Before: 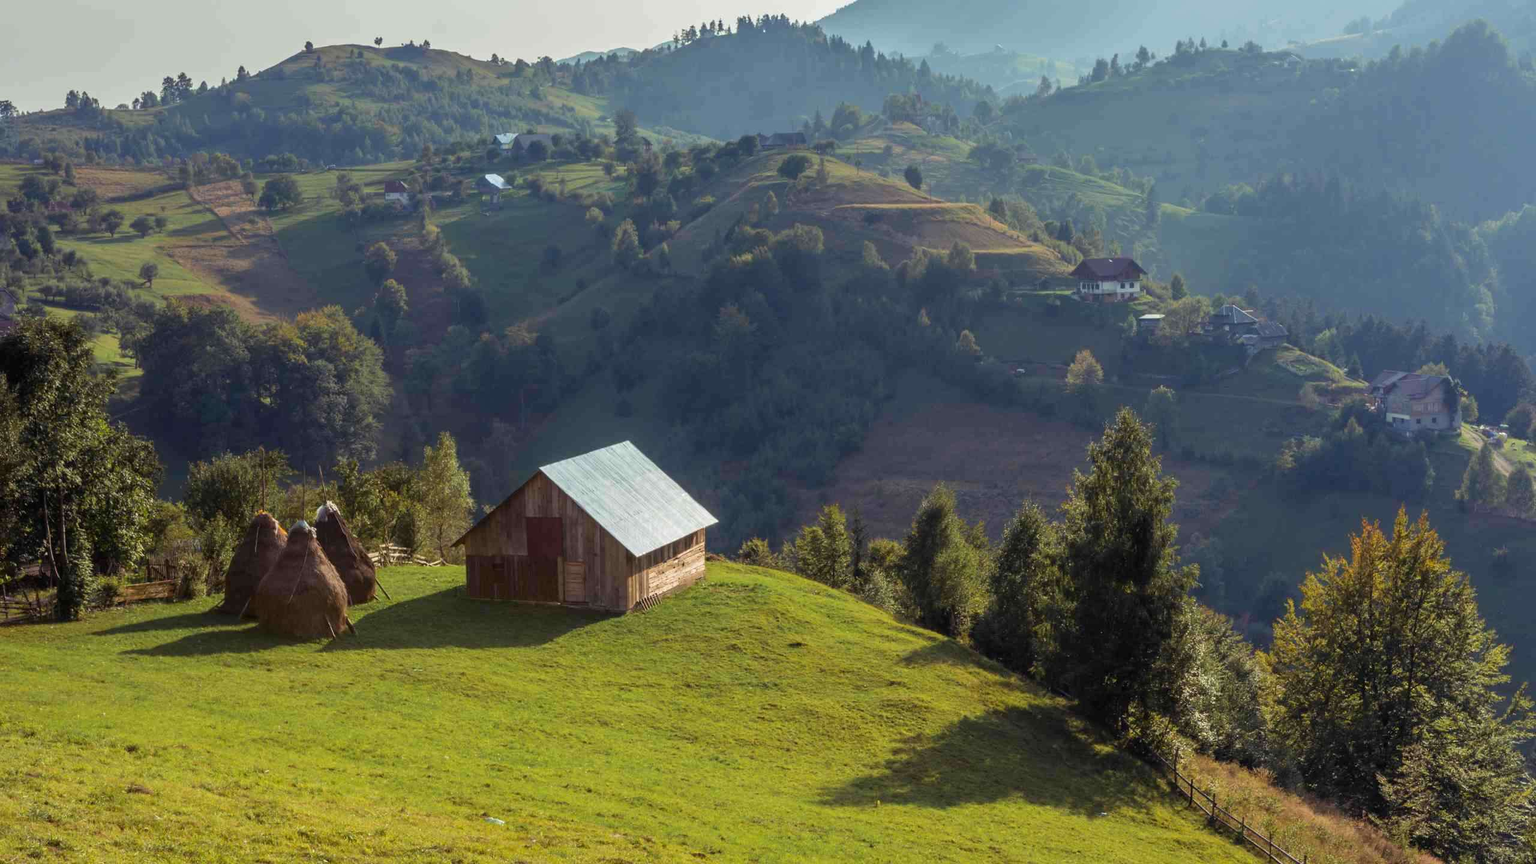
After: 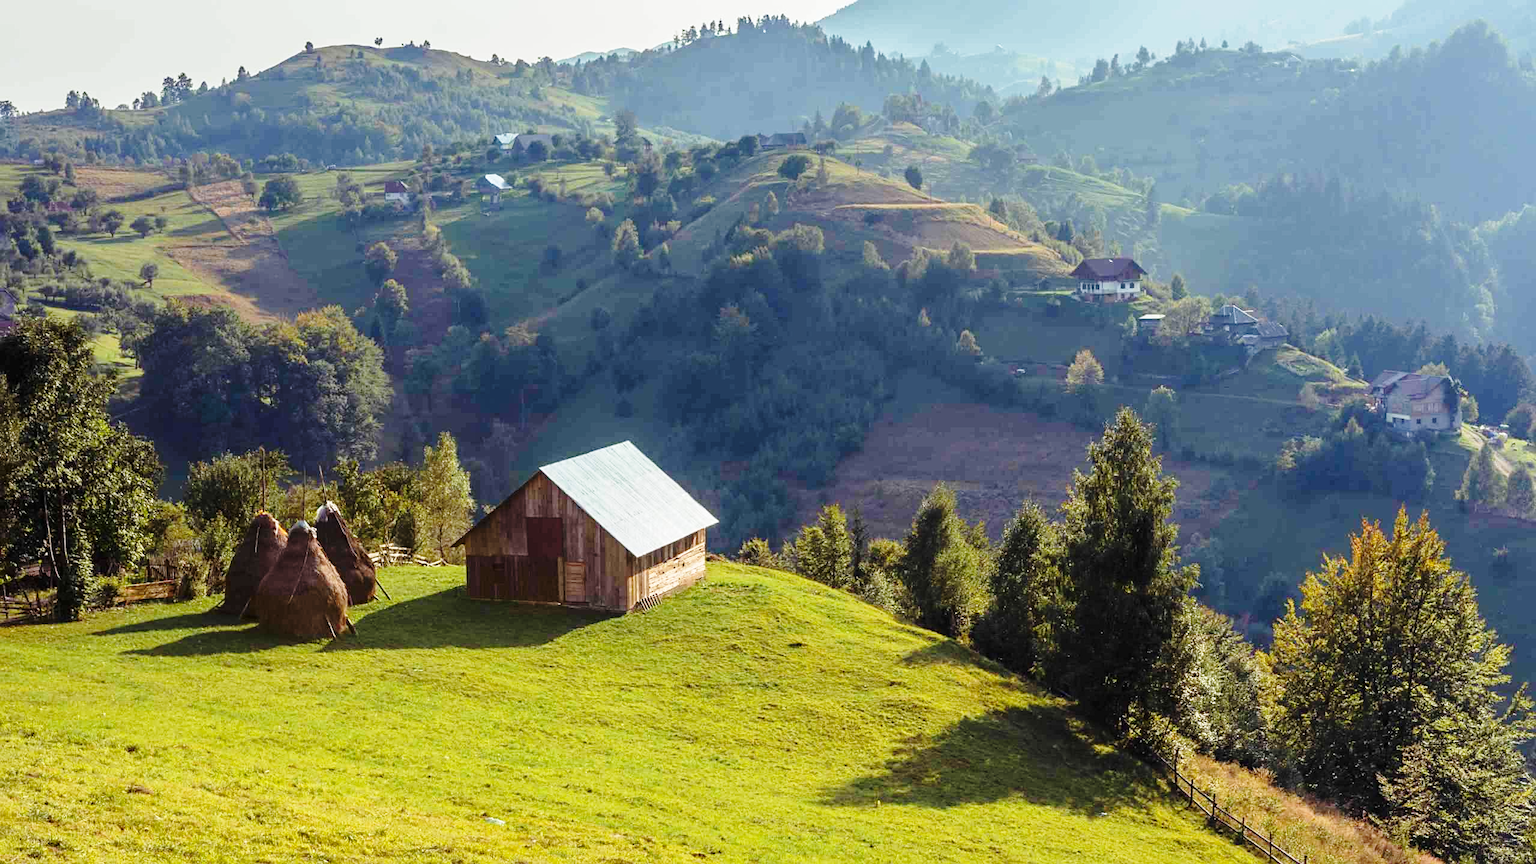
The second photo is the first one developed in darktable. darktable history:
base curve: curves: ch0 [(0, 0) (0.028, 0.03) (0.121, 0.232) (0.46, 0.748) (0.859, 0.968) (1, 1)], preserve colors none
sharpen: radius 2.529, amount 0.323
